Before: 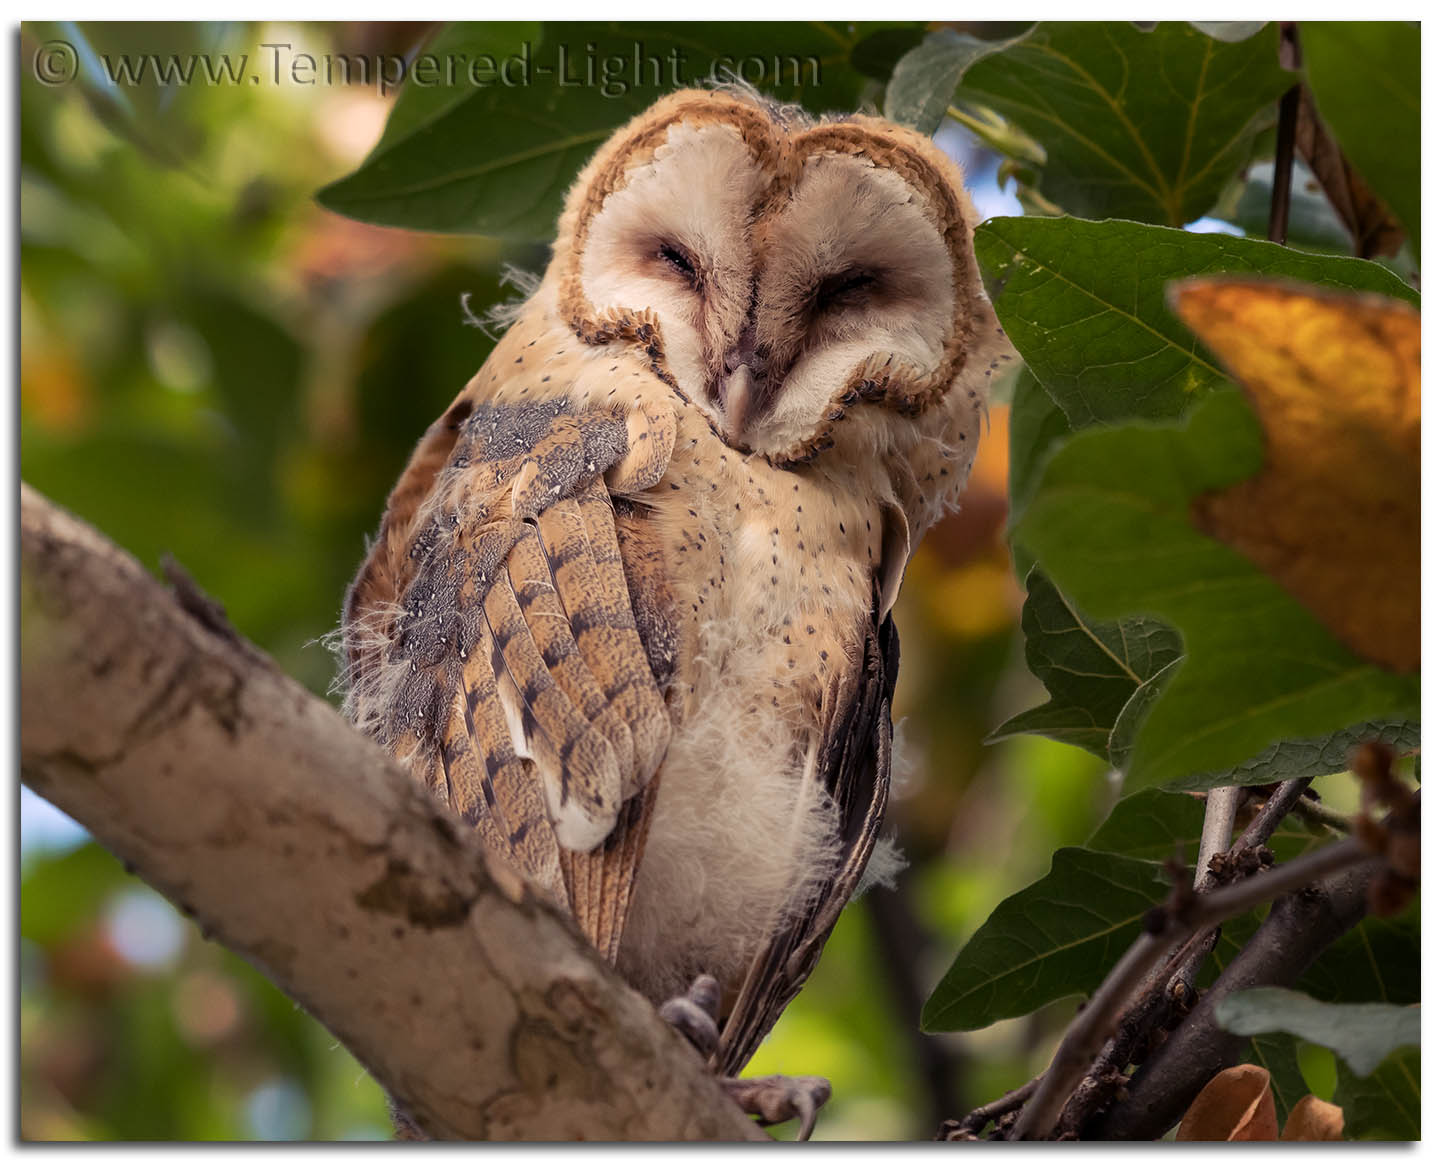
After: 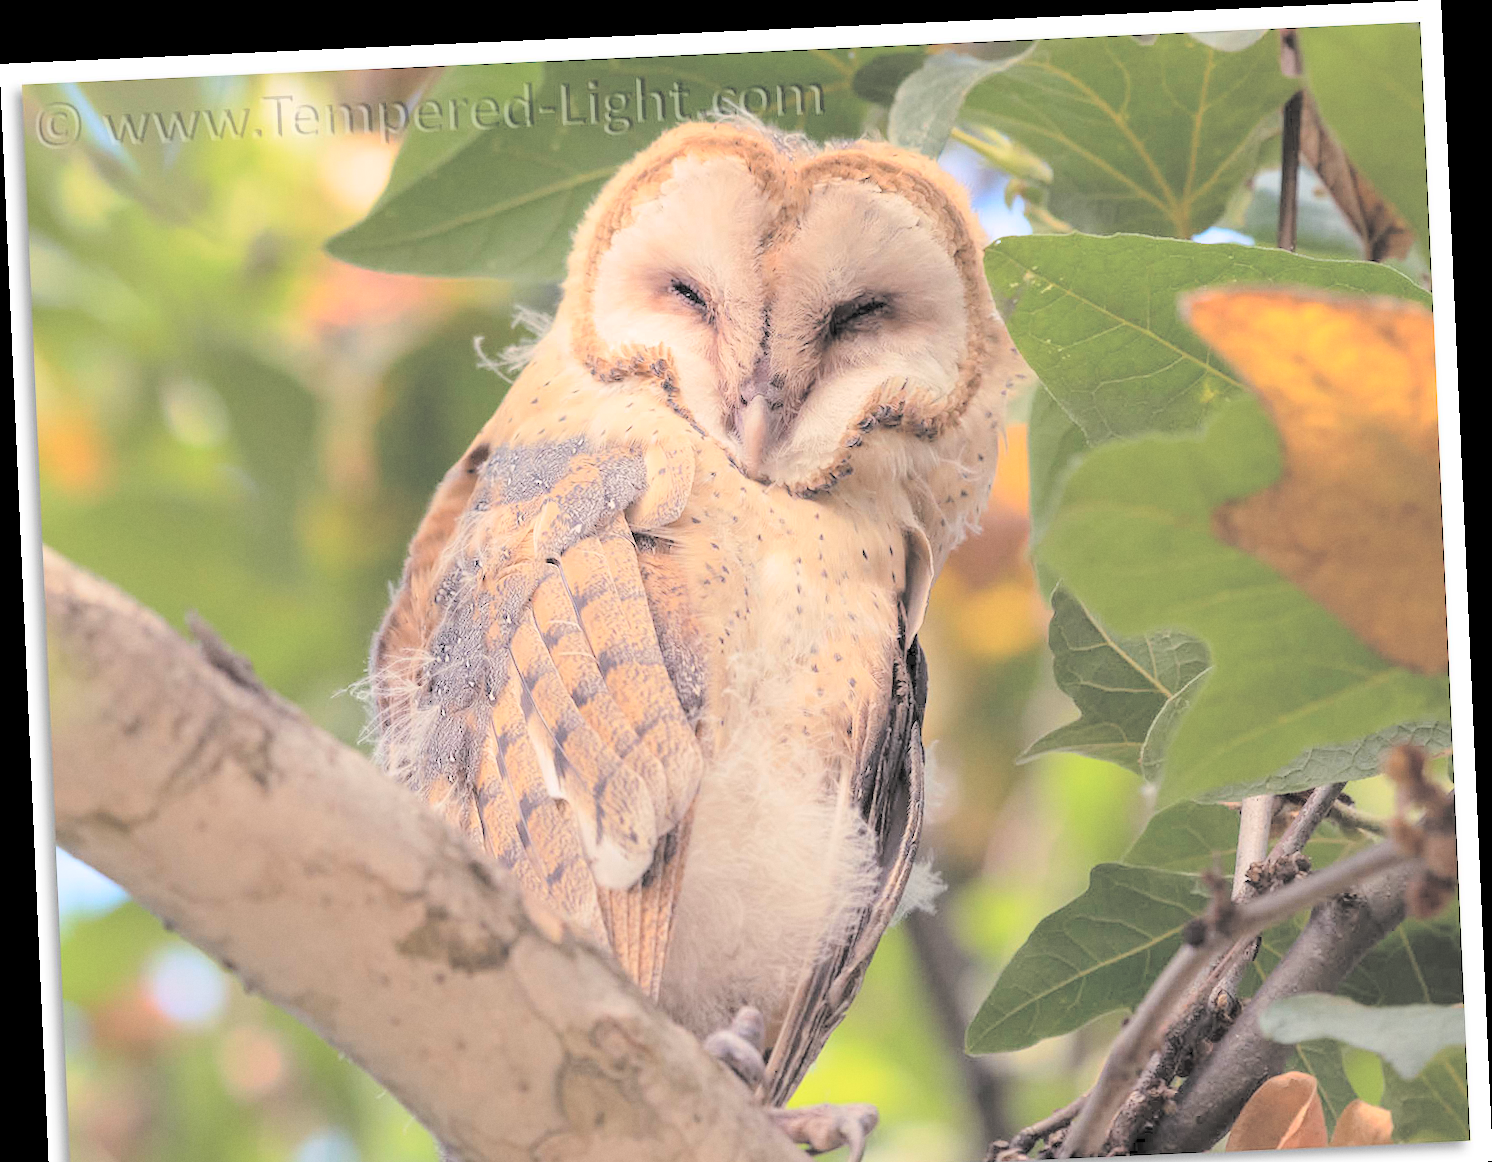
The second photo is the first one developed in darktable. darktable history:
crop and rotate: top 0%, bottom 5.097%
contrast brightness saturation: brightness 1
grain: coarseness 14.57 ISO, strength 8.8%
rotate and perspective: rotation -2.56°, automatic cropping off
